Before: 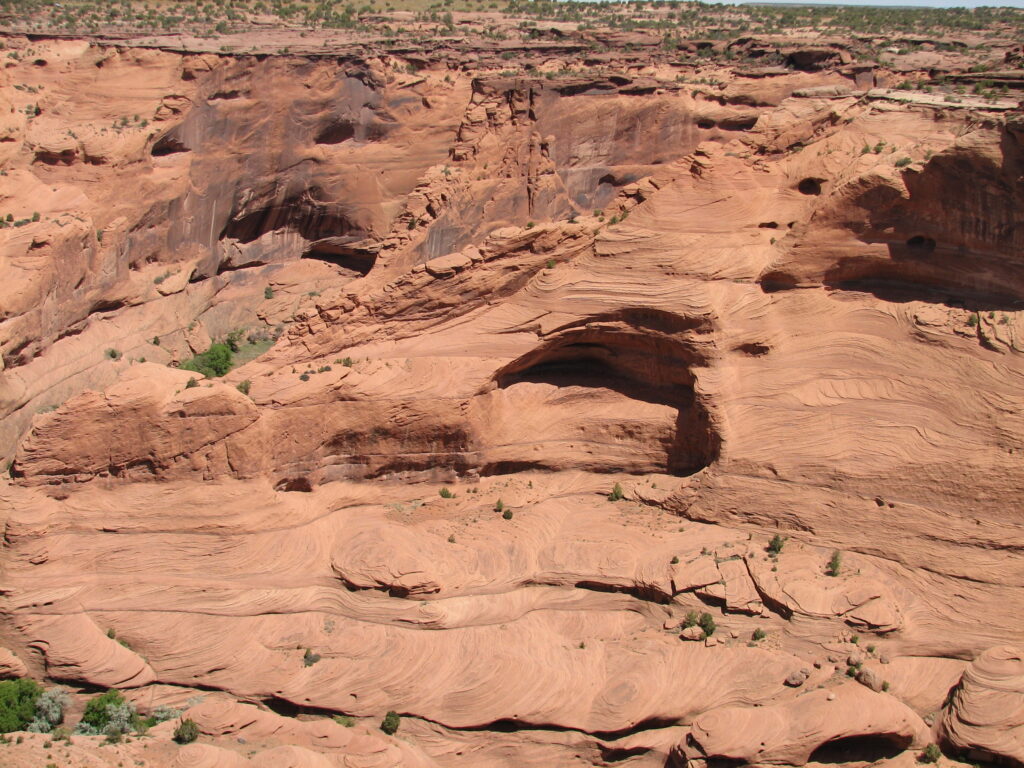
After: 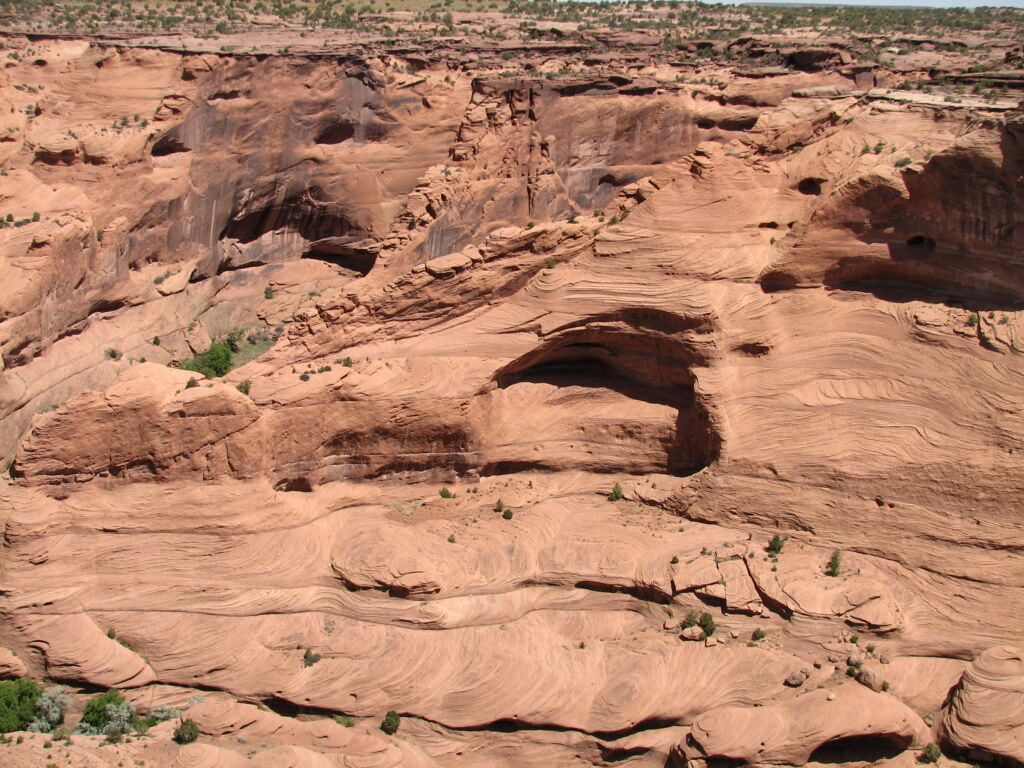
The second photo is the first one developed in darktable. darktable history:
contrast brightness saturation: saturation -0.047
local contrast: mode bilateral grid, contrast 20, coarseness 49, detail 140%, midtone range 0.2
